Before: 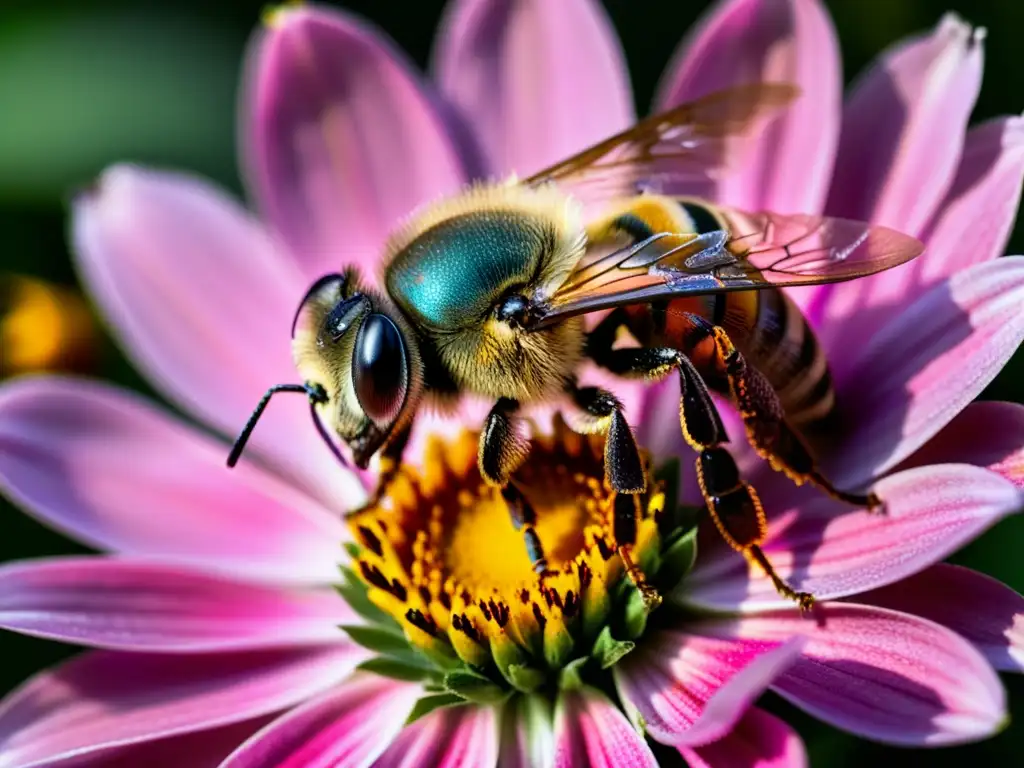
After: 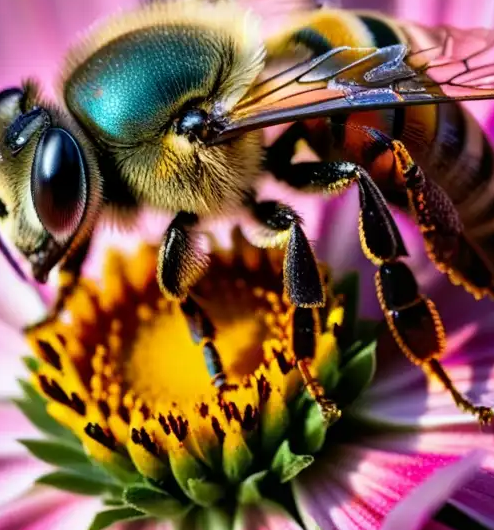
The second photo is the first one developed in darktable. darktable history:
crop: left 31.359%, top 24.272%, right 20.311%, bottom 6.595%
